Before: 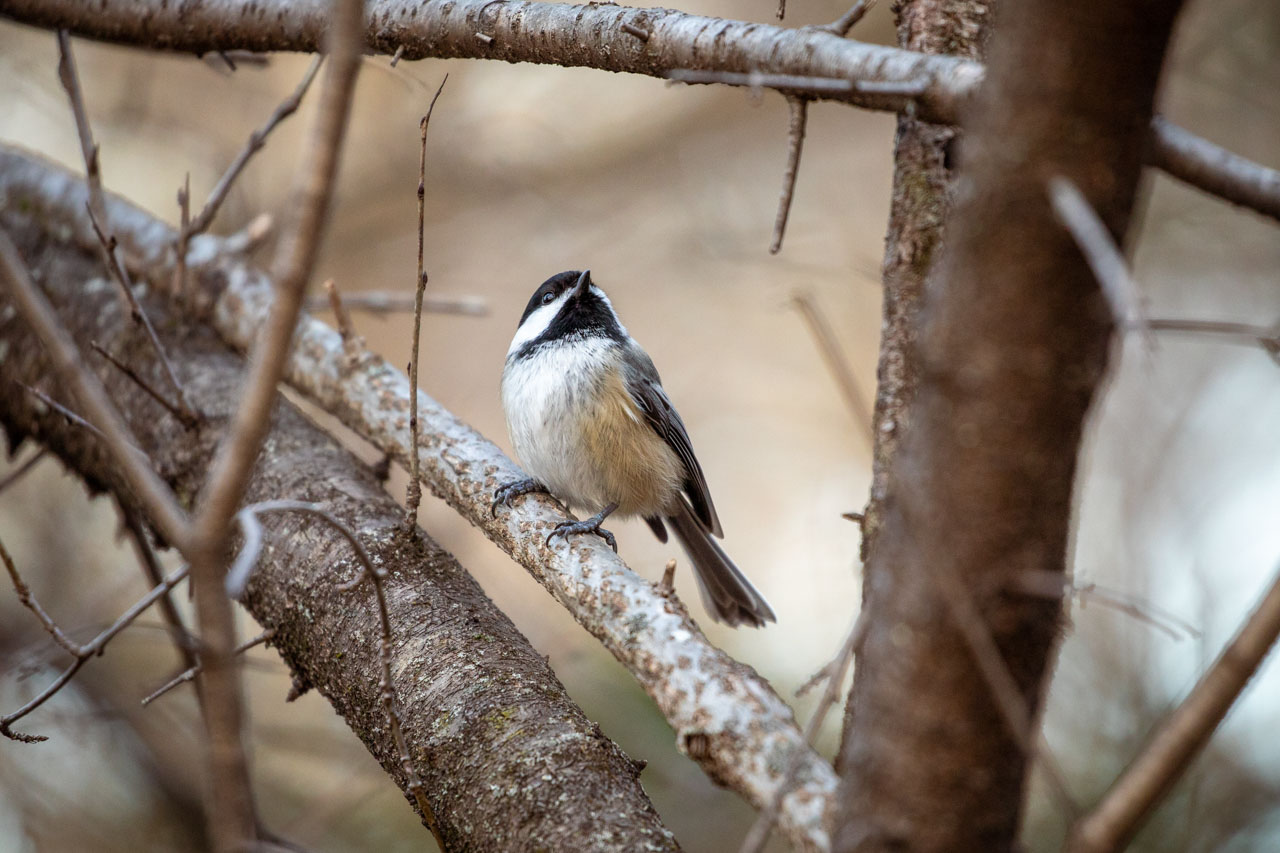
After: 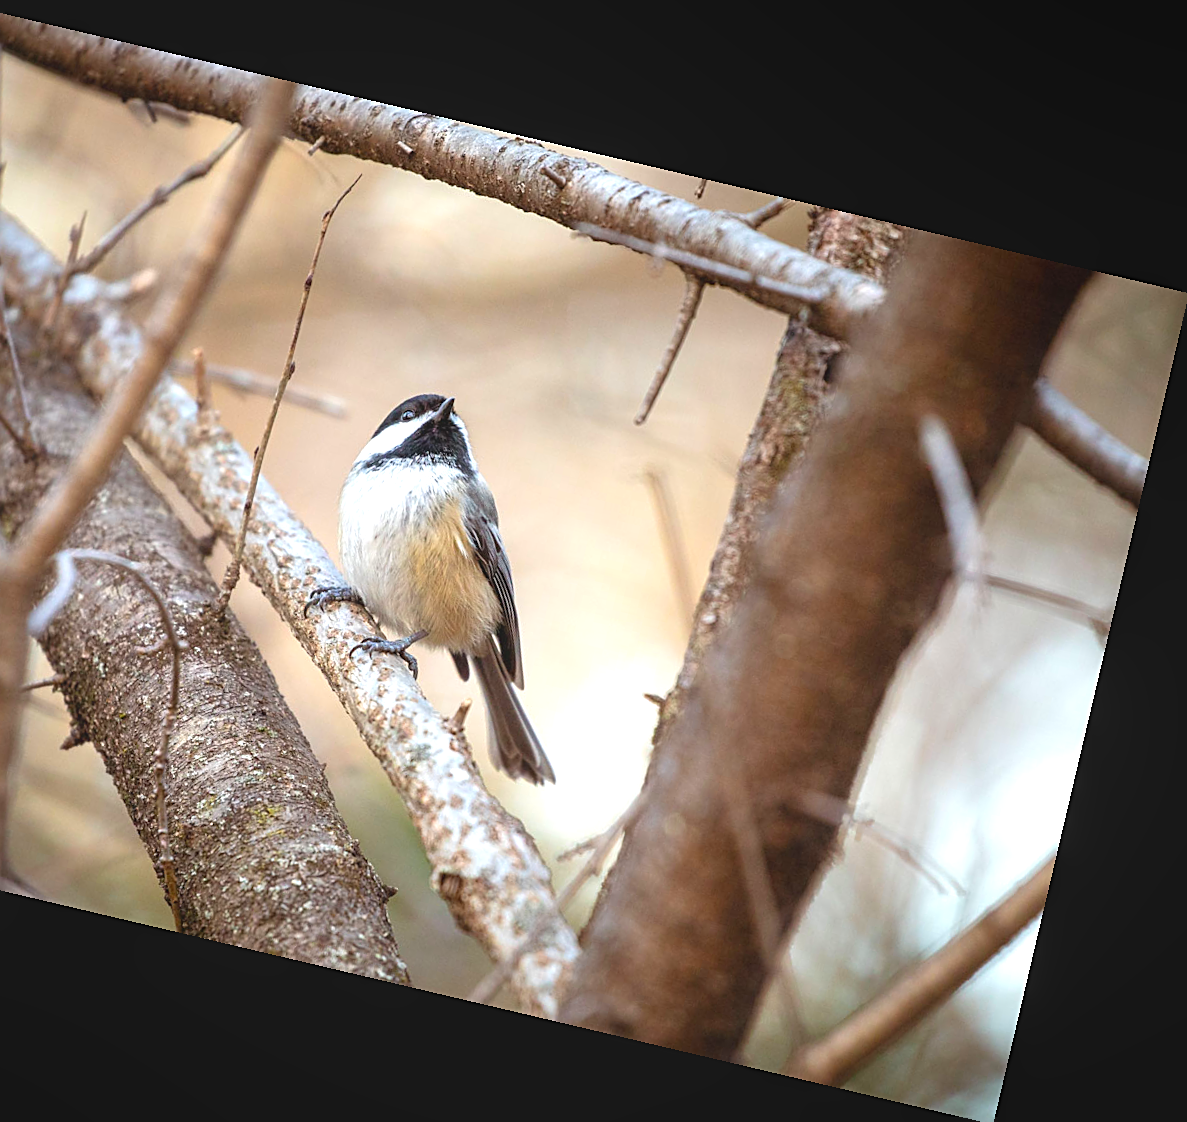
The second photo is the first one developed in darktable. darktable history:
rotate and perspective: rotation 13.27°, automatic cropping off
crop: left 17.582%, bottom 0.031%
exposure: black level correction 0, exposure 1.2 EV, compensate exposure bias true, compensate highlight preservation false
sharpen: on, module defaults
local contrast: detail 69%
